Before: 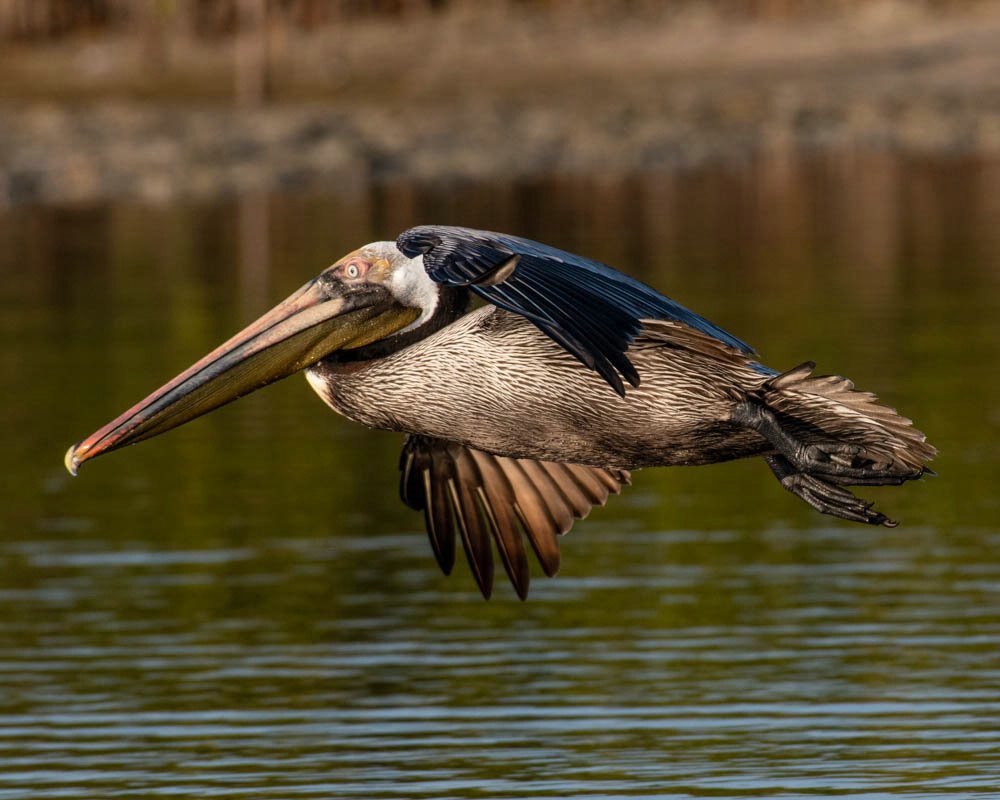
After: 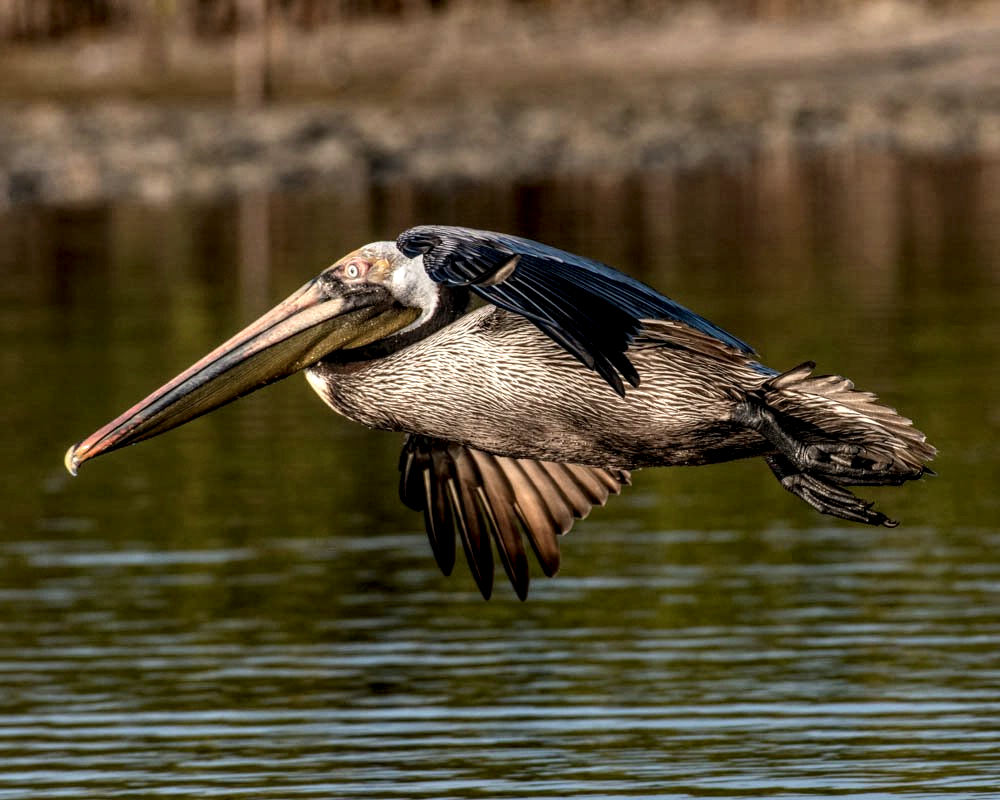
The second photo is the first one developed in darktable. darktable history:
color zones: curves: ch0 [(0, 0.5) (0.143, 0.52) (0.286, 0.5) (0.429, 0.5) (0.571, 0.5) (0.714, 0.5) (0.857, 0.5) (1, 0.5)]; ch1 [(0, 0.489) (0.155, 0.45) (0.286, 0.466) (0.429, 0.5) (0.571, 0.5) (0.714, 0.5) (0.857, 0.5) (1, 0.489)]
haze removal: strength 0.124, distance 0.247, compatibility mode true, adaptive false
local contrast: detail 161%
